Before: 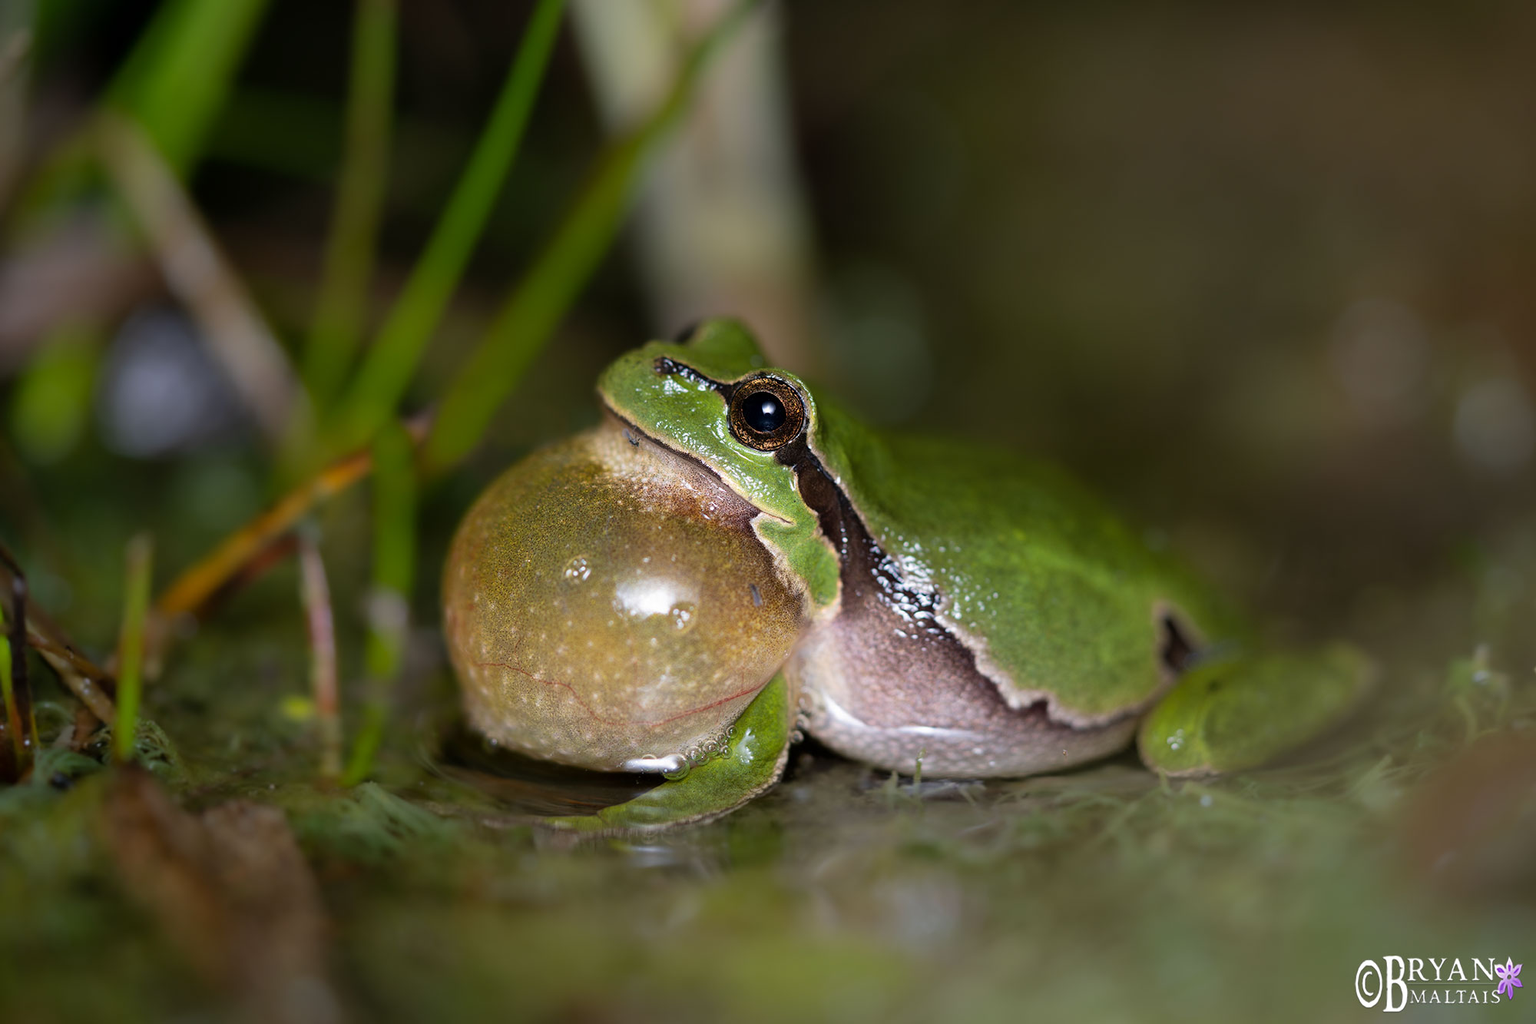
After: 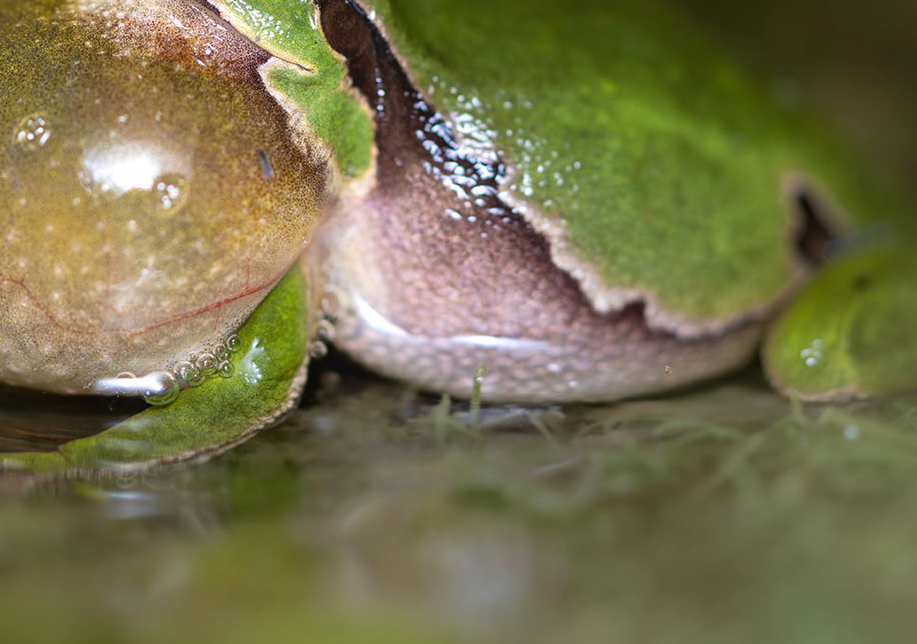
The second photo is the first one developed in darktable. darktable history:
exposure: black level correction 0, exposure 0.2 EV, compensate exposure bias true, compensate highlight preservation false
crop: left 35.976%, top 45.819%, right 18.162%, bottom 5.807%
local contrast: detail 110%
color zones: curves: ch1 [(0.25, 0.5) (0.747, 0.71)]
